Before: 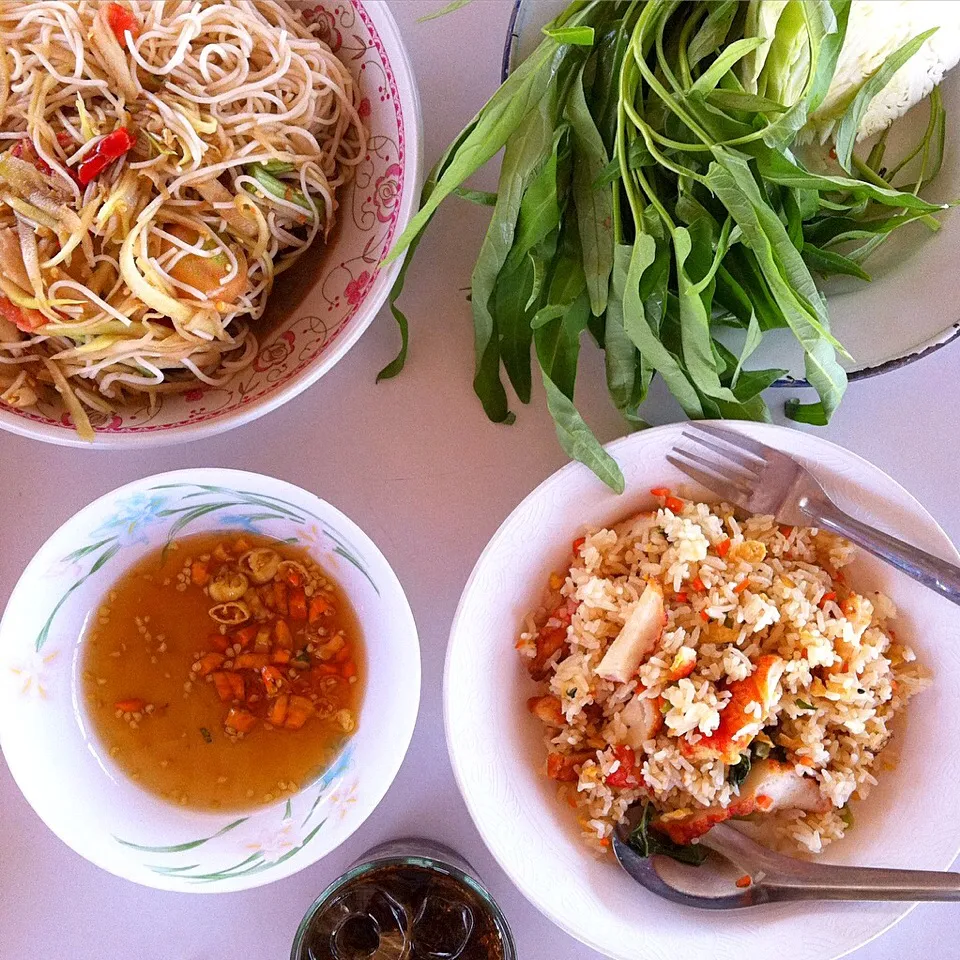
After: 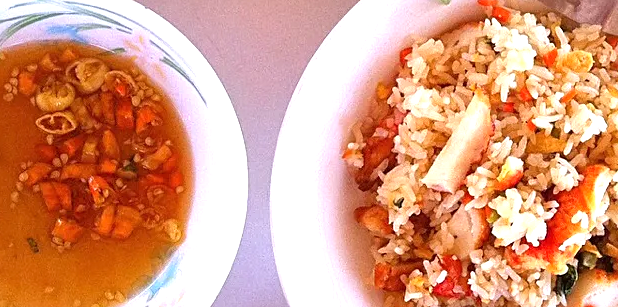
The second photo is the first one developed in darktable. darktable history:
sharpen: amount 0.2
exposure: black level correction 0, exposure 0.5 EV, compensate highlight preservation false
crop: left 18.091%, top 51.13%, right 17.525%, bottom 16.85%
